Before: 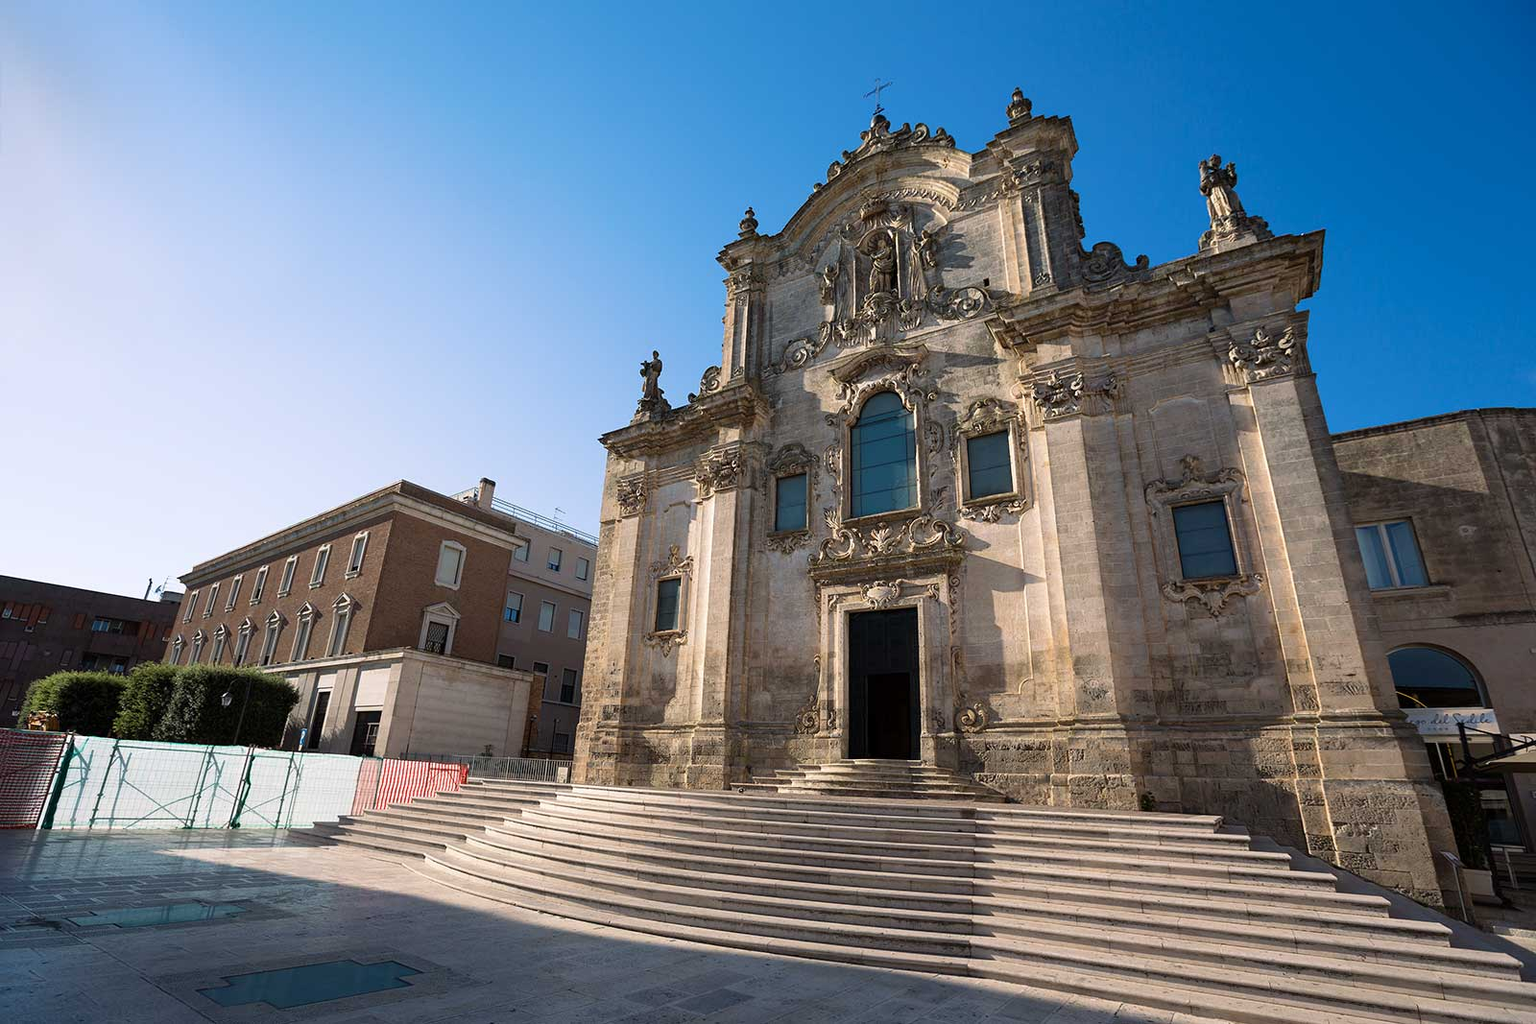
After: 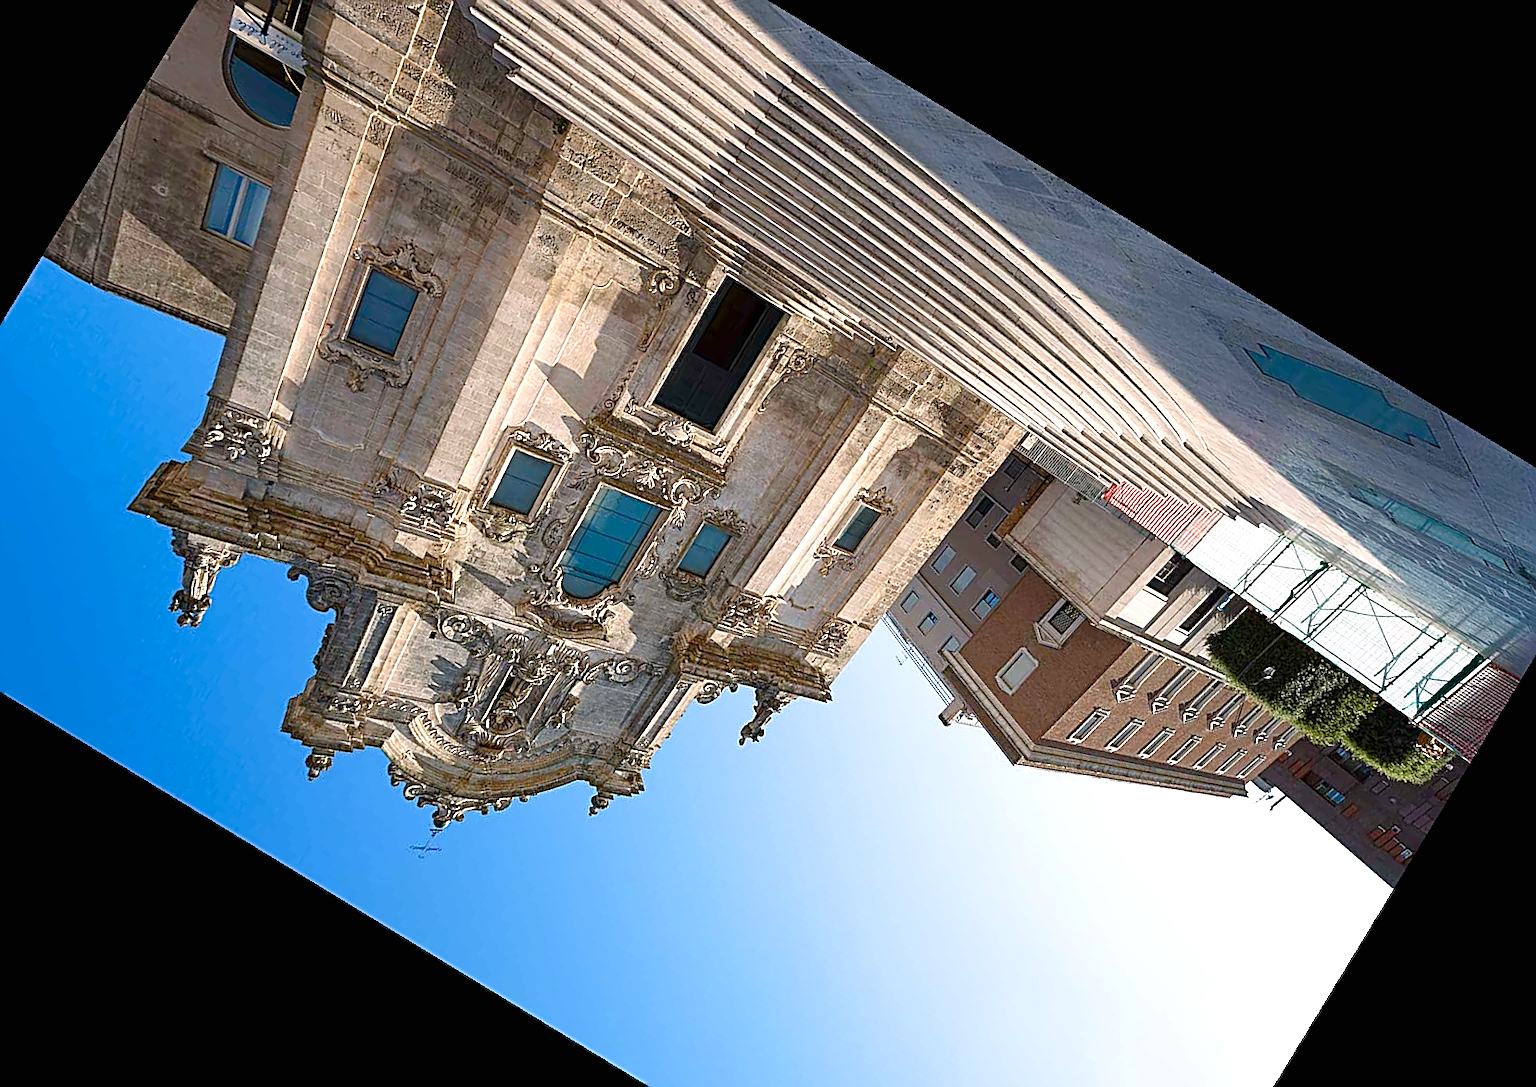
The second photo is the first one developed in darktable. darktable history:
crop and rotate: angle 148.68°, left 9.111%, top 15.603%, right 4.588%, bottom 17.041%
contrast brightness saturation: contrast 0.04, saturation 0.07
color balance rgb: shadows lift › chroma 1%, shadows lift › hue 113°, highlights gain › chroma 0.2%, highlights gain › hue 333°, perceptual saturation grading › global saturation 20%, perceptual saturation grading › highlights -50%, perceptual saturation grading › shadows 25%, contrast -10%
white balance: emerald 1
sharpen: amount 1
exposure: black level correction 0, exposure 0.7 EV, compensate exposure bias true, compensate highlight preservation false
